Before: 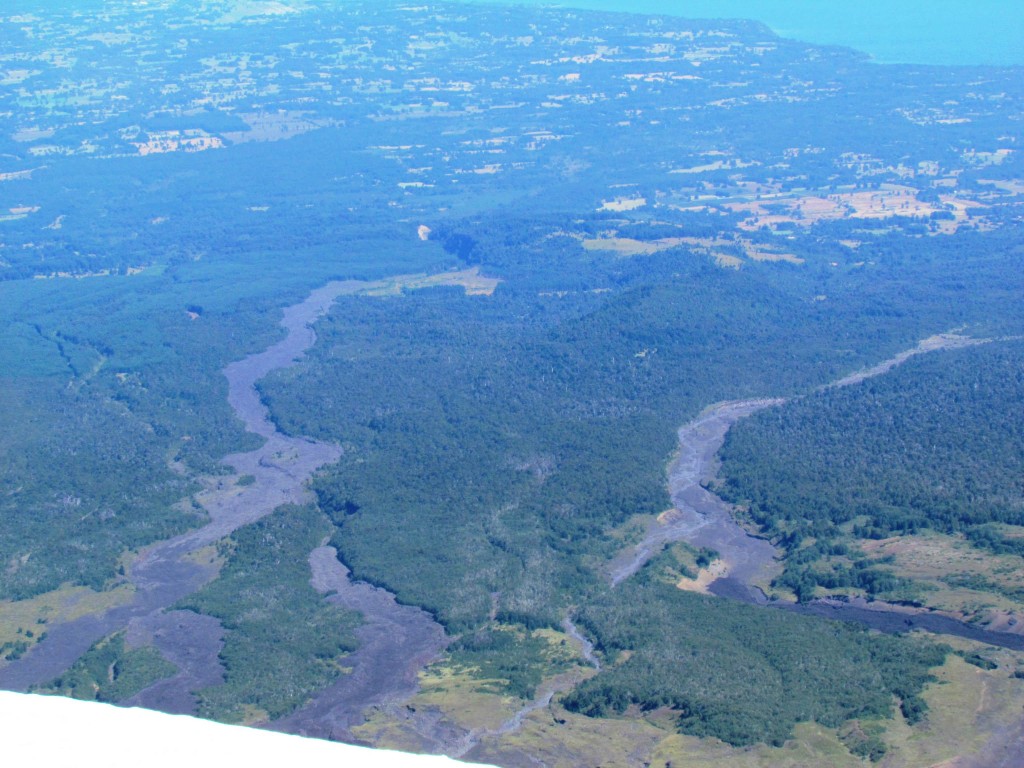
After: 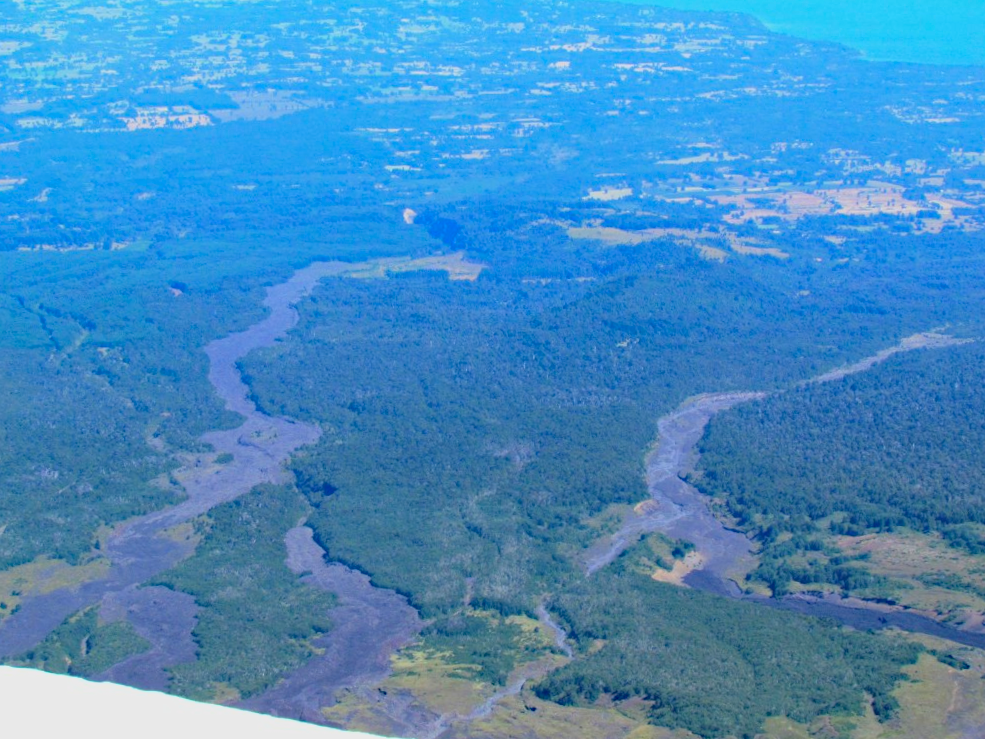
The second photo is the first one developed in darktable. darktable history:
lowpass: radius 0.1, contrast 0.85, saturation 1.1, unbound 0
exposure: exposure 0.127 EV, compensate highlight preservation false
haze removal: compatibility mode true, adaptive false
crop and rotate: angle -1.69°
